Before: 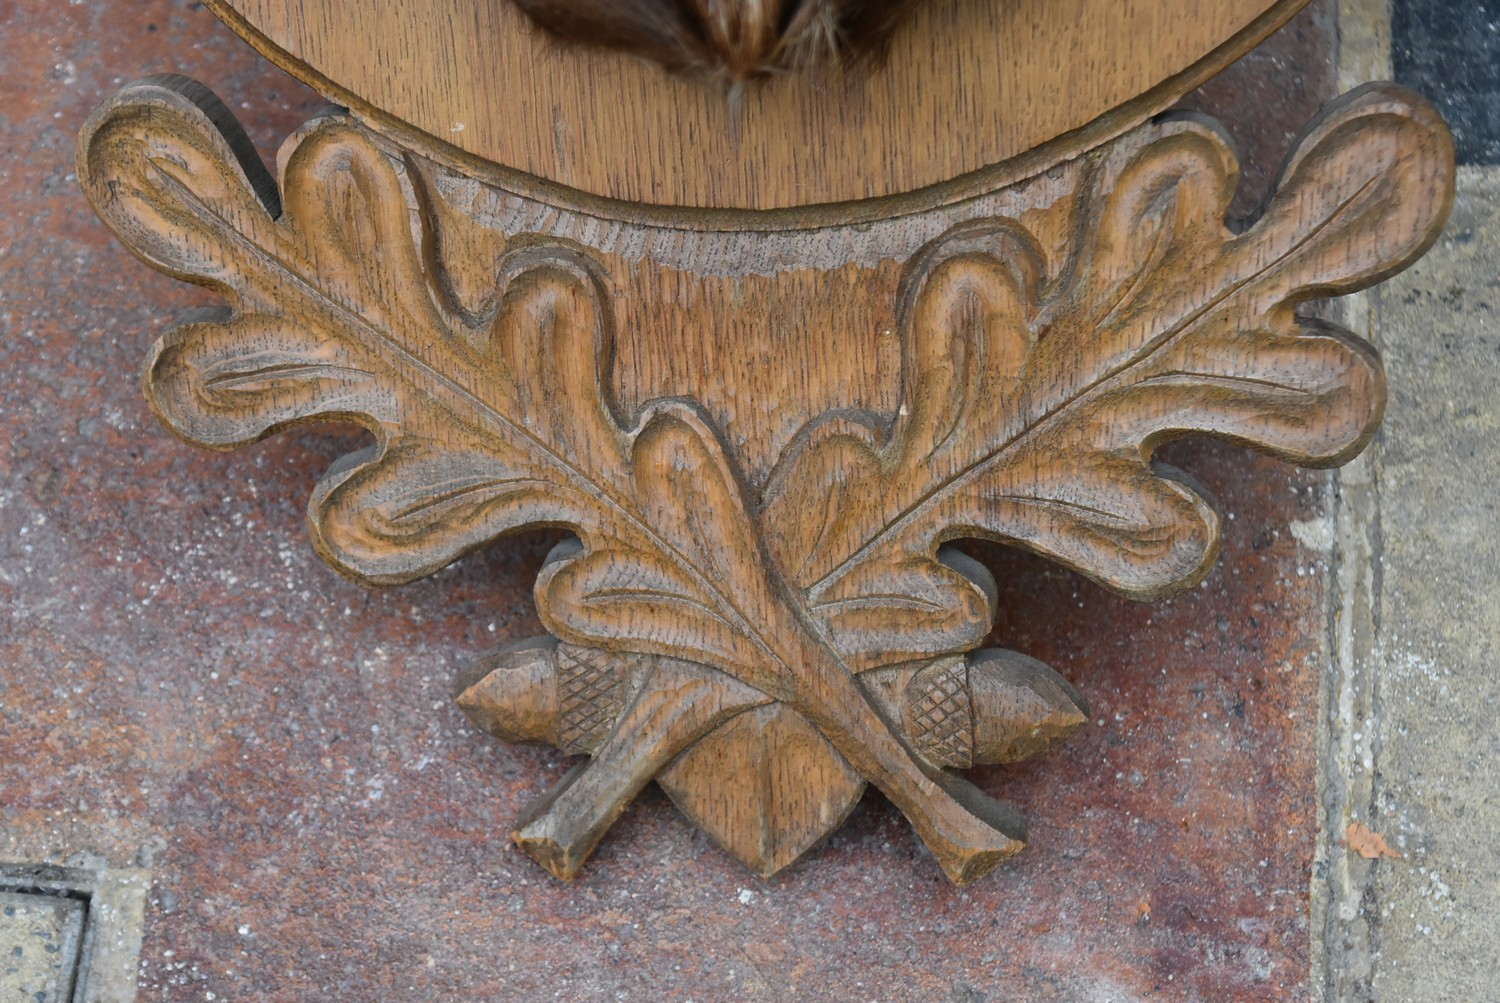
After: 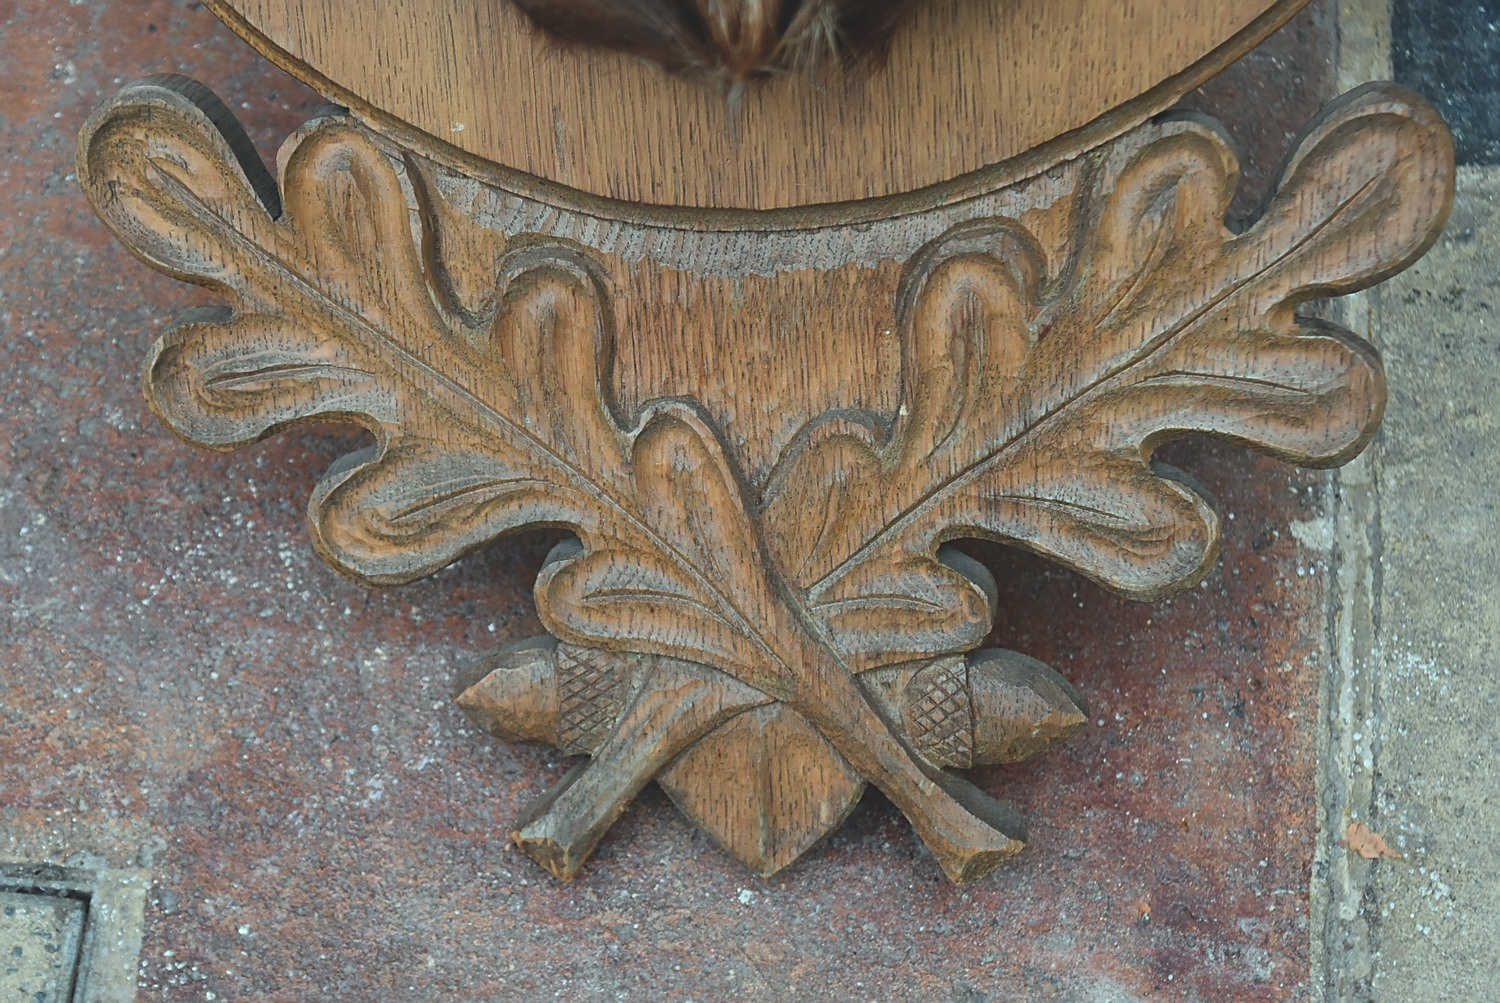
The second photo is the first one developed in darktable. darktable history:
color correction: highlights a* -10.04, highlights b* -10.37
white balance: red 1.045, blue 0.932
exposure: black level correction -0.015, exposure -0.125 EV, compensate highlight preservation false
sharpen: on, module defaults
